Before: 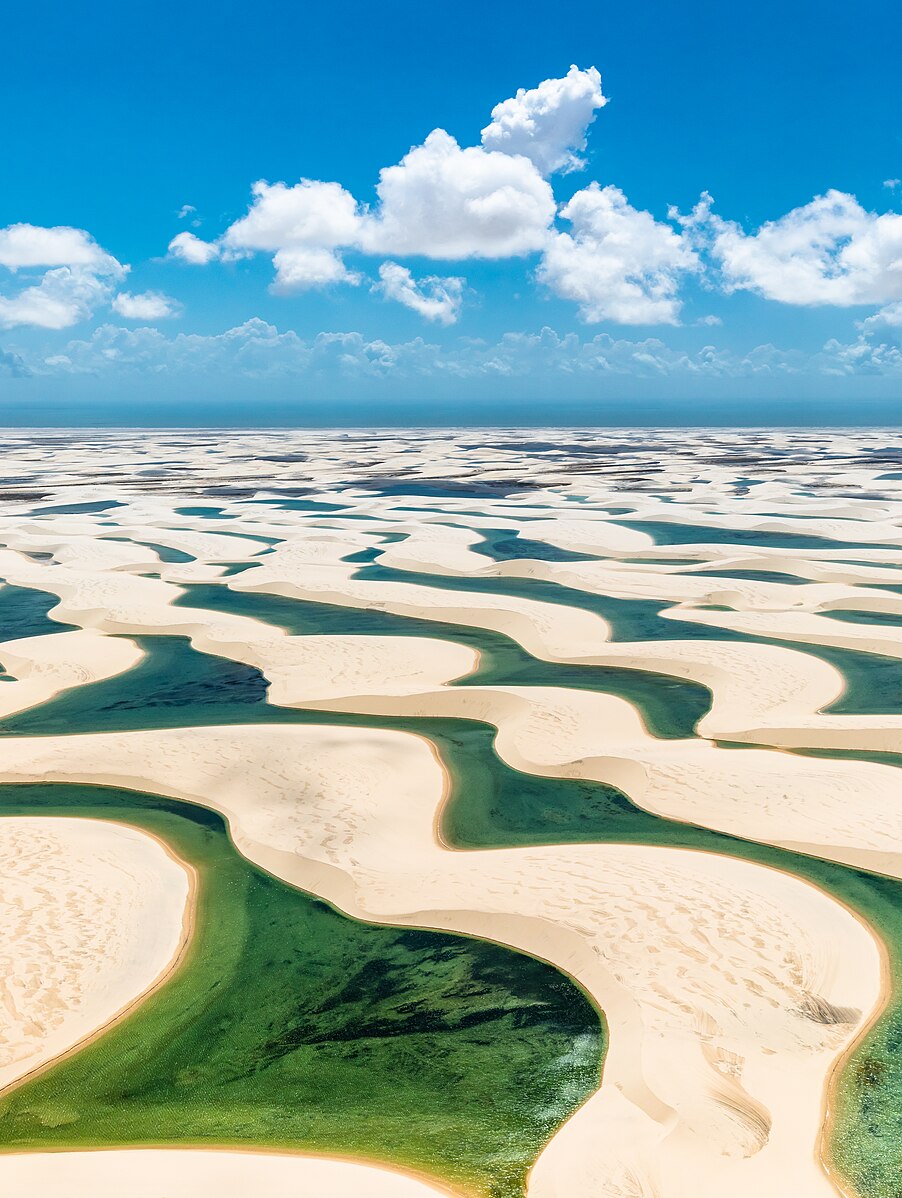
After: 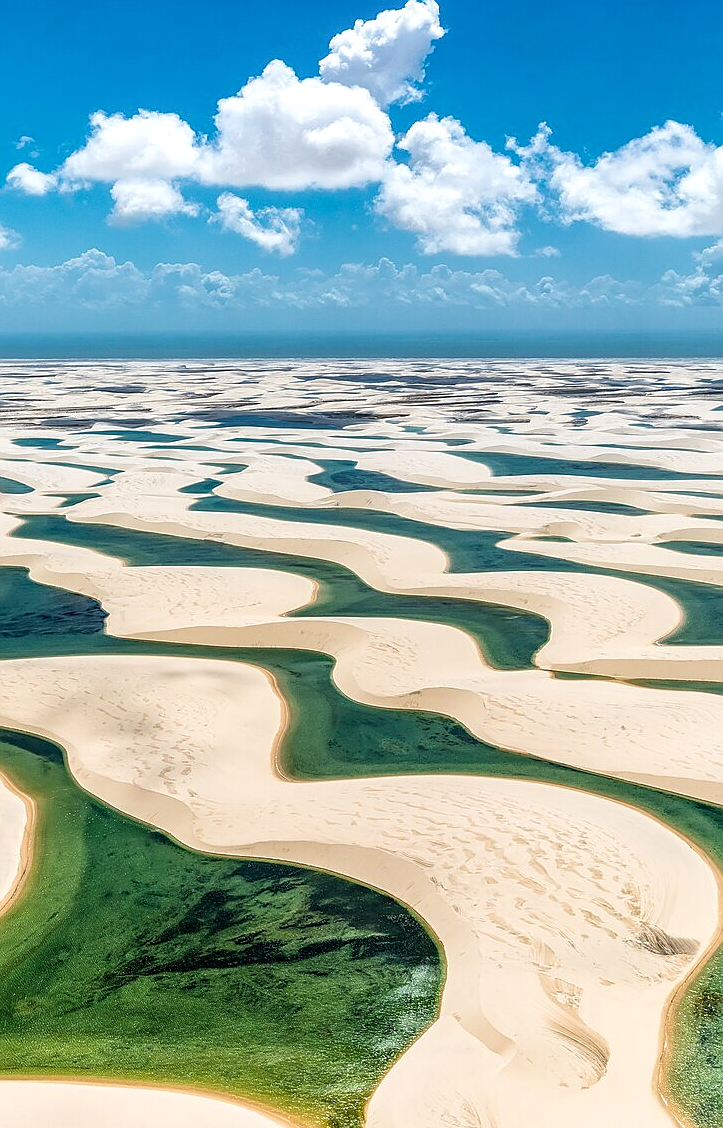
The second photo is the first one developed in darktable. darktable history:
crop and rotate: left 18.062%, top 5.817%, right 1.774%
local contrast: detail 130%
sharpen: radius 1.044
